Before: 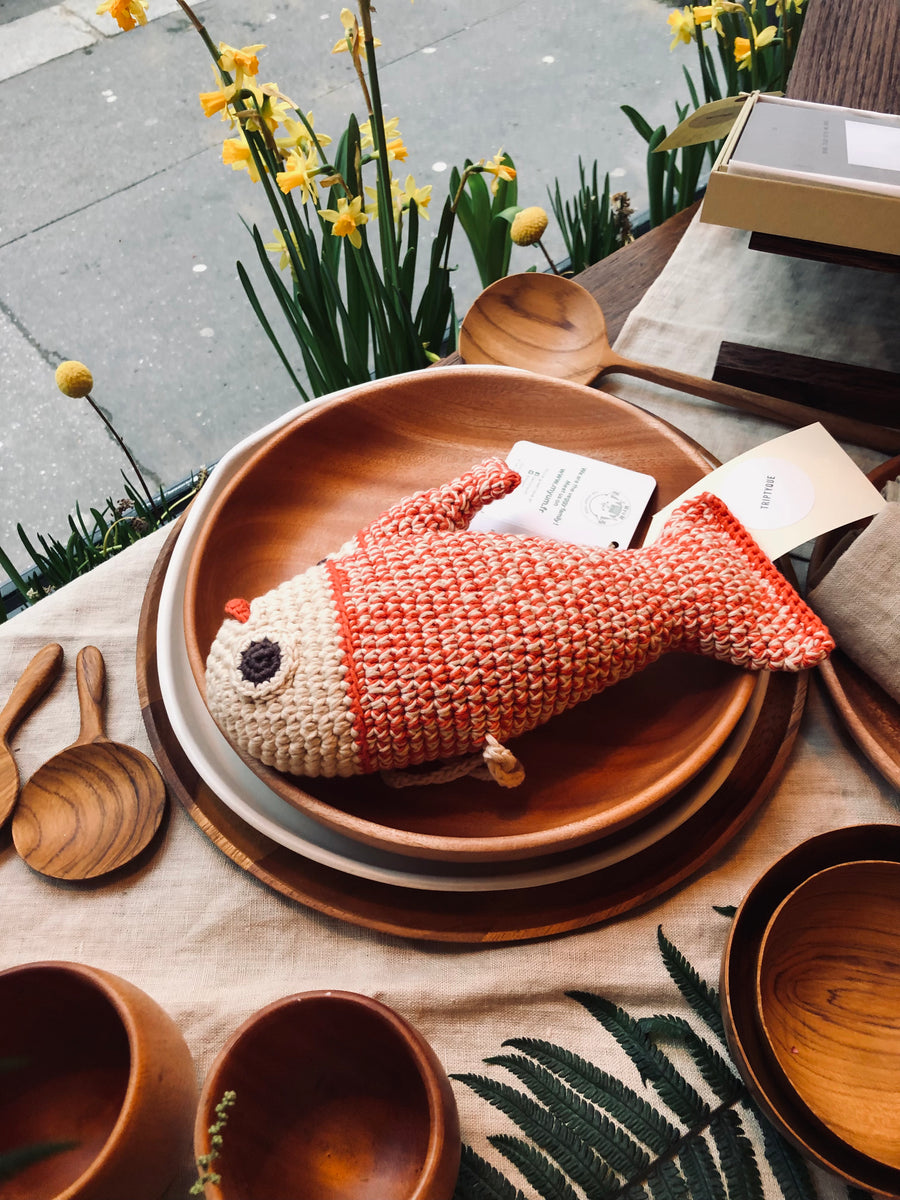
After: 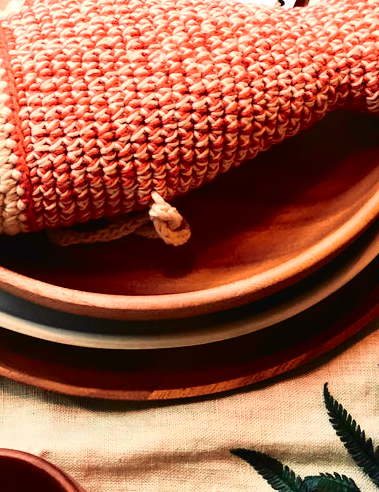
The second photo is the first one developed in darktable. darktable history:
tone curve: curves: ch0 [(0, 0.011) (0.053, 0.026) (0.174, 0.115) (0.398, 0.444) (0.673, 0.775) (0.829, 0.906) (0.991, 0.981)]; ch1 [(0, 0) (0.276, 0.206) (0.409, 0.383) (0.473, 0.458) (0.492, 0.499) (0.521, 0.502) (0.546, 0.543) (0.585, 0.617) (0.659, 0.686) (0.78, 0.8) (1, 1)]; ch2 [(0, 0) (0.438, 0.449) (0.473, 0.469) (0.503, 0.5) (0.523, 0.538) (0.562, 0.598) (0.612, 0.635) (0.695, 0.713) (1, 1)], color space Lab, independent channels, preserve colors none
exposure: exposure 0.3 EV, compensate highlight preservation false
crop: left 37.221%, top 45.169%, right 20.63%, bottom 13.777%
